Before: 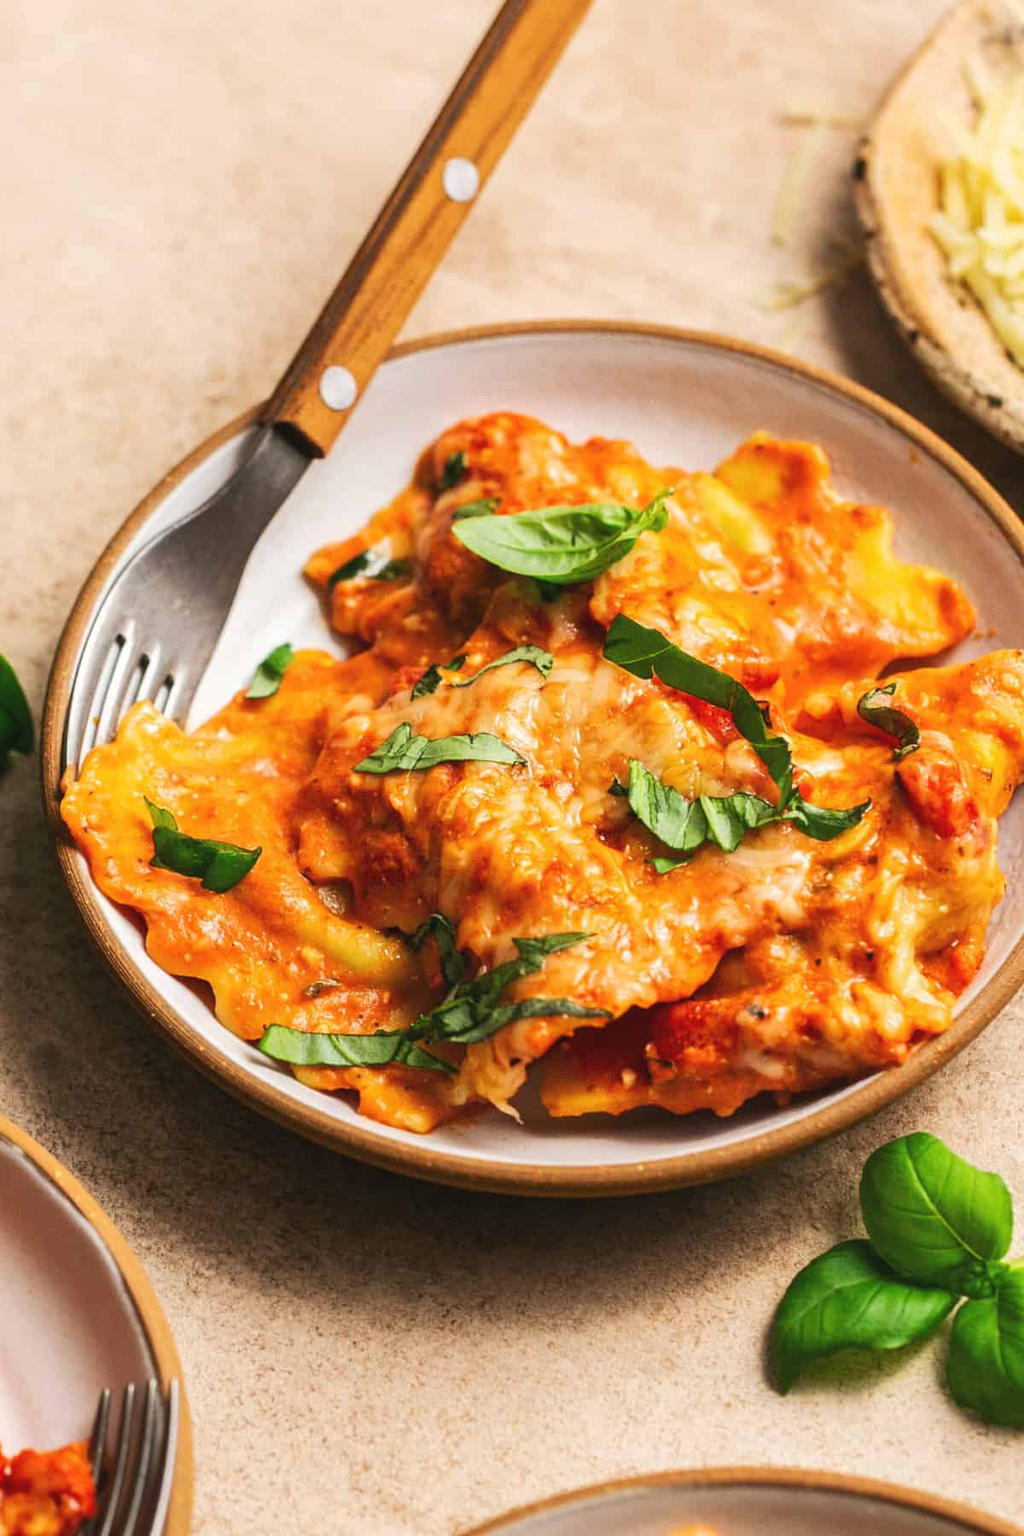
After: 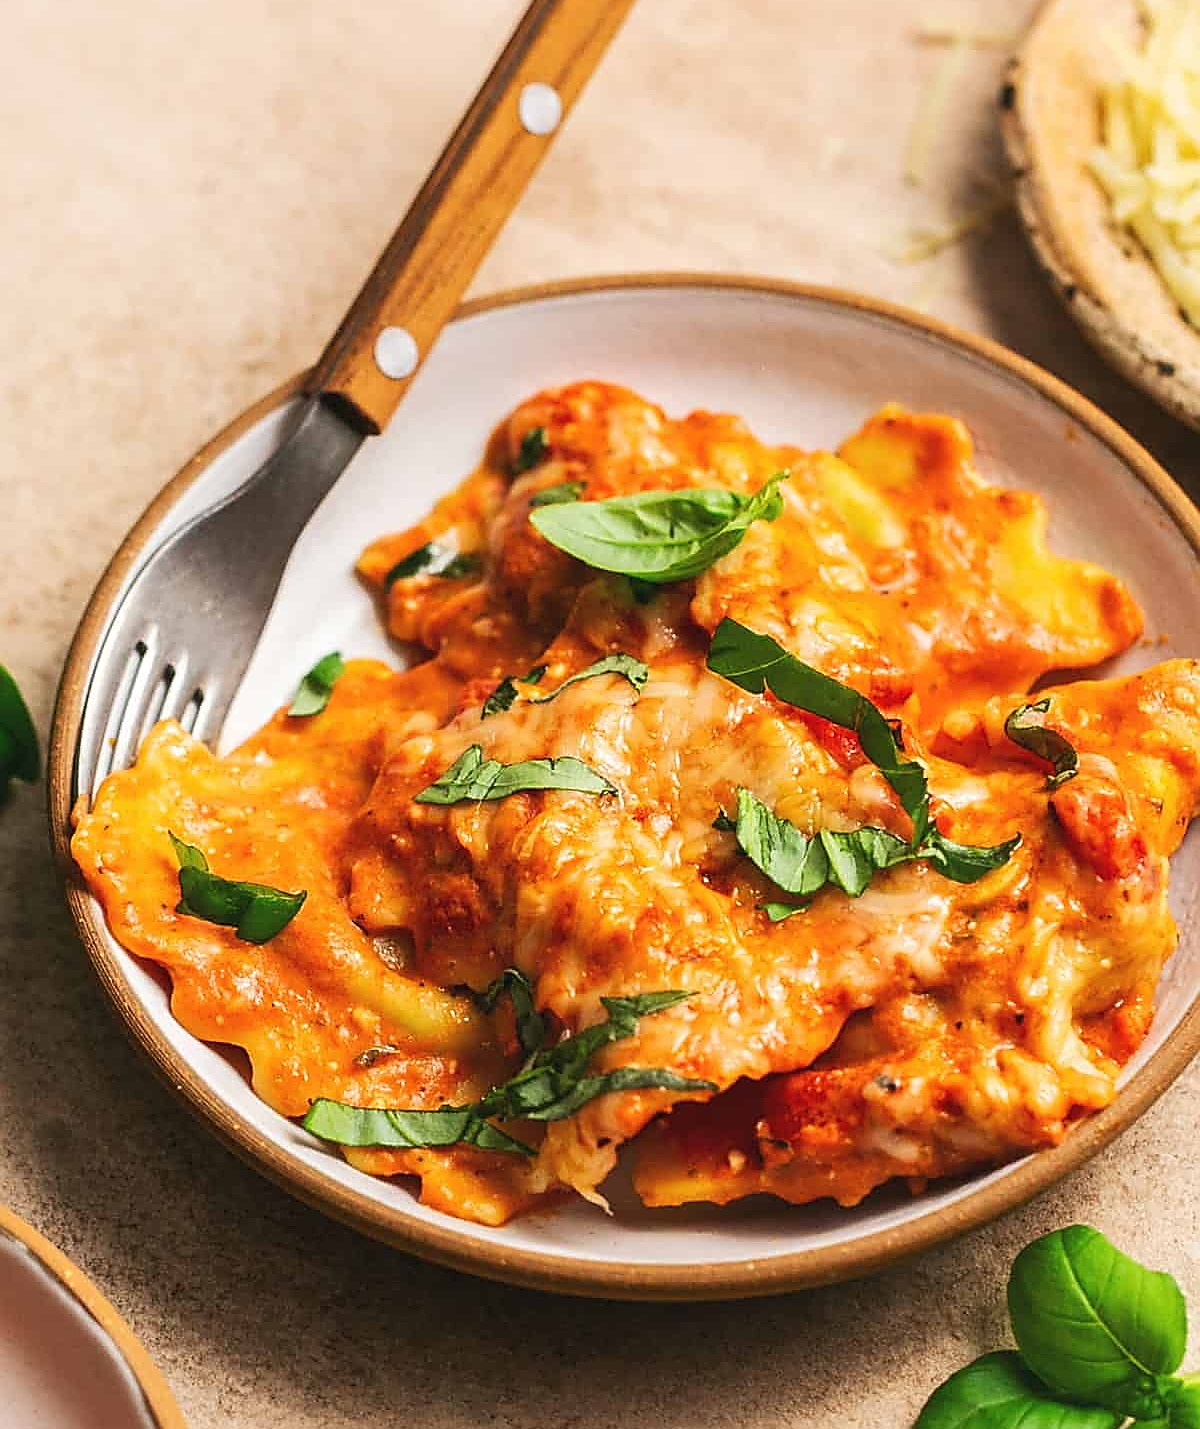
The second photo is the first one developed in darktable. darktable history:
crop and rotate: top 5.667%, bottom 14.937%
sharpen: radius 1.4, amount 1.25, threshold 0.7
